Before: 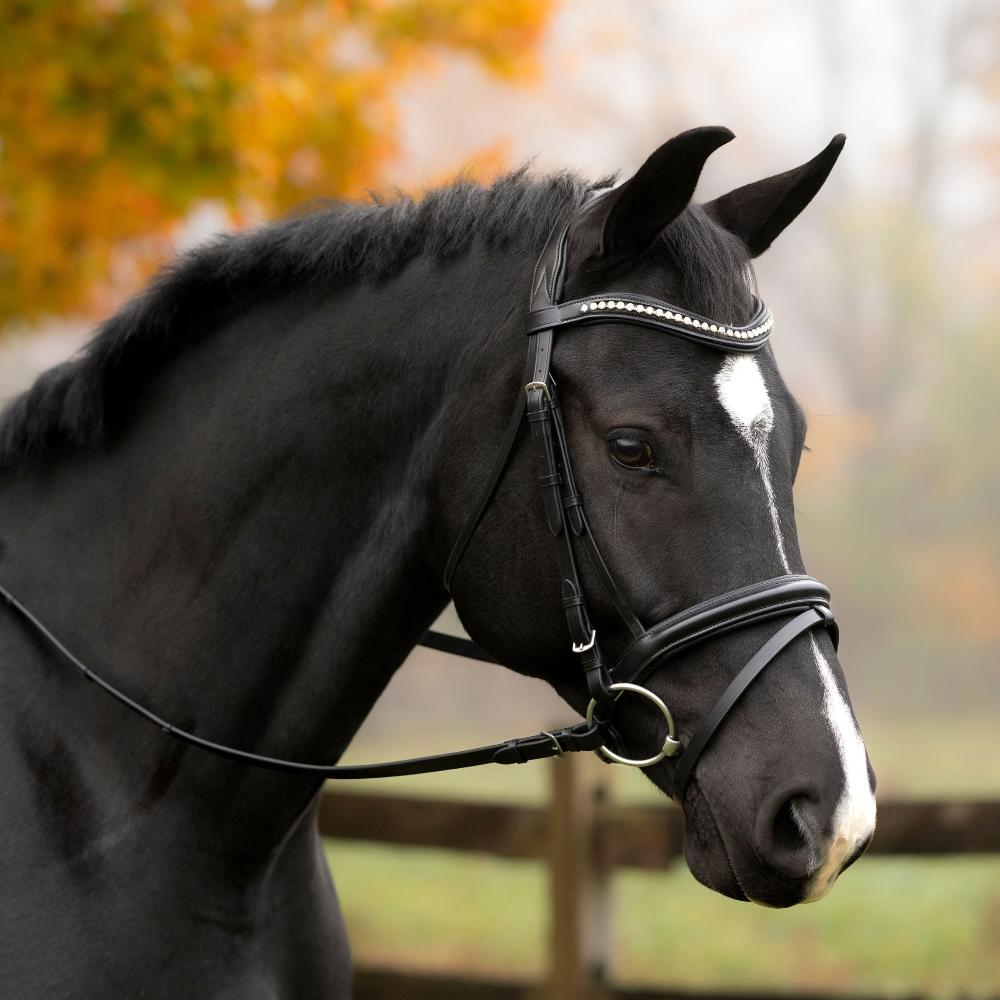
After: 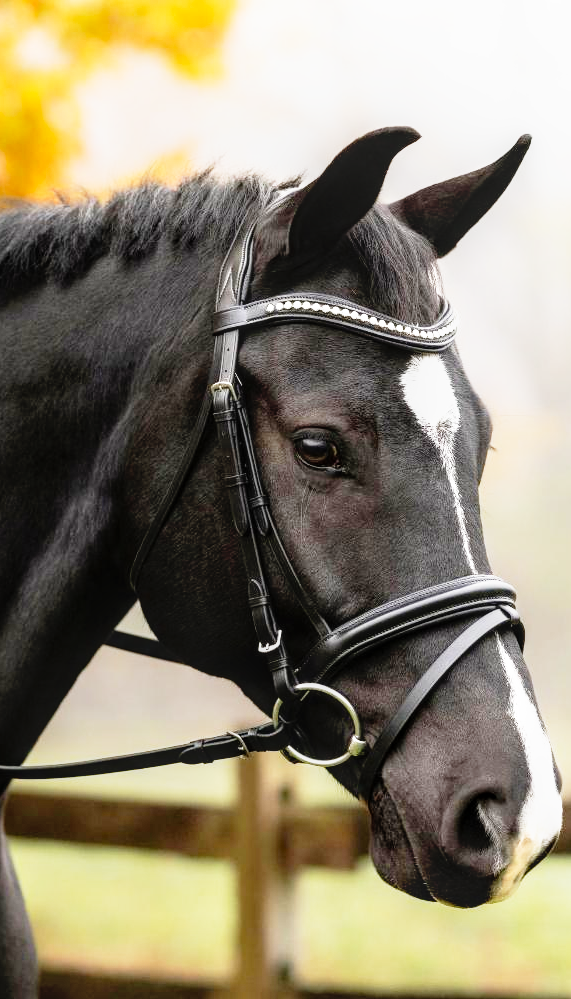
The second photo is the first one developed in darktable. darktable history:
local contrast: on, module defaults
sharpen: radius 2.885, amount 0.878, threshold 47.053
crop: left 31.441%, top 0.01%, right 11.431%
base curve: curves: ch0 [(0, 0) (0.012, 0.01) (0.073, 0.168) (0.31, 0.711) (0.645, 0.957) (1, 1)], preserve colors none
